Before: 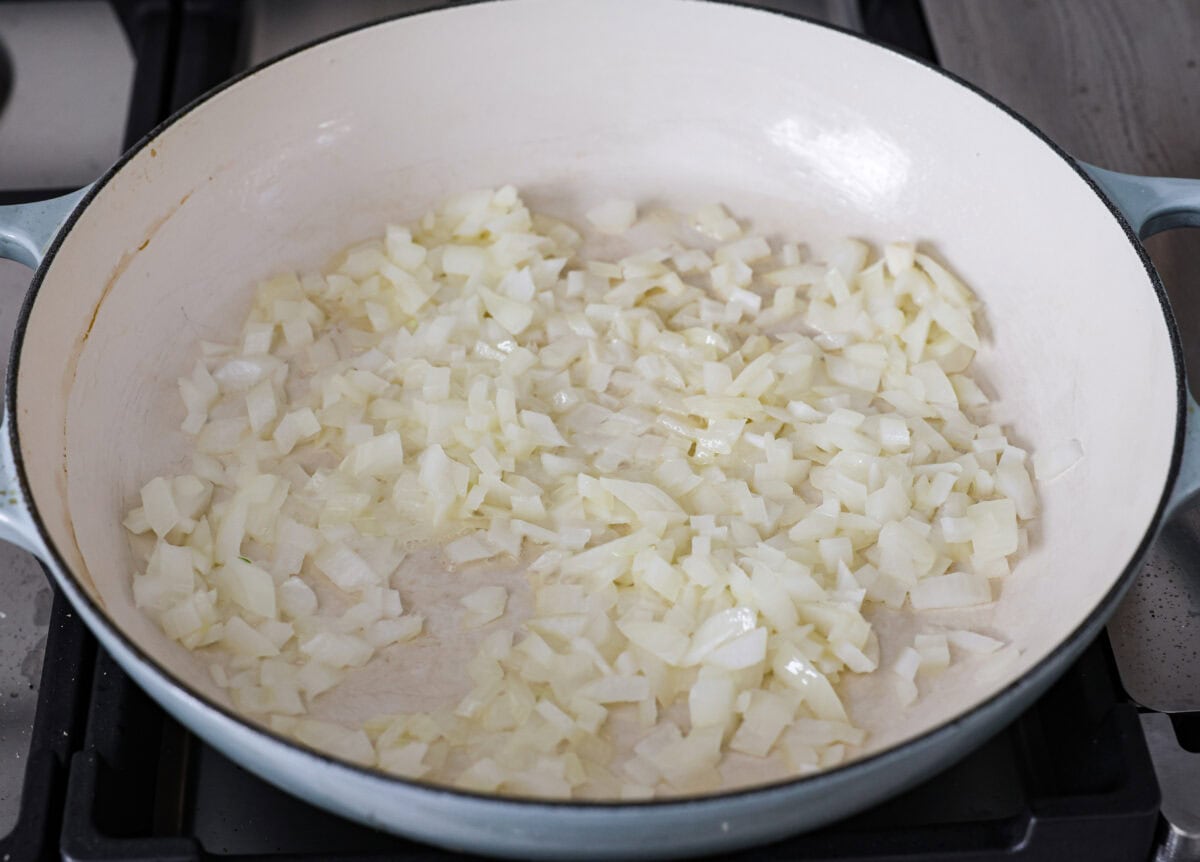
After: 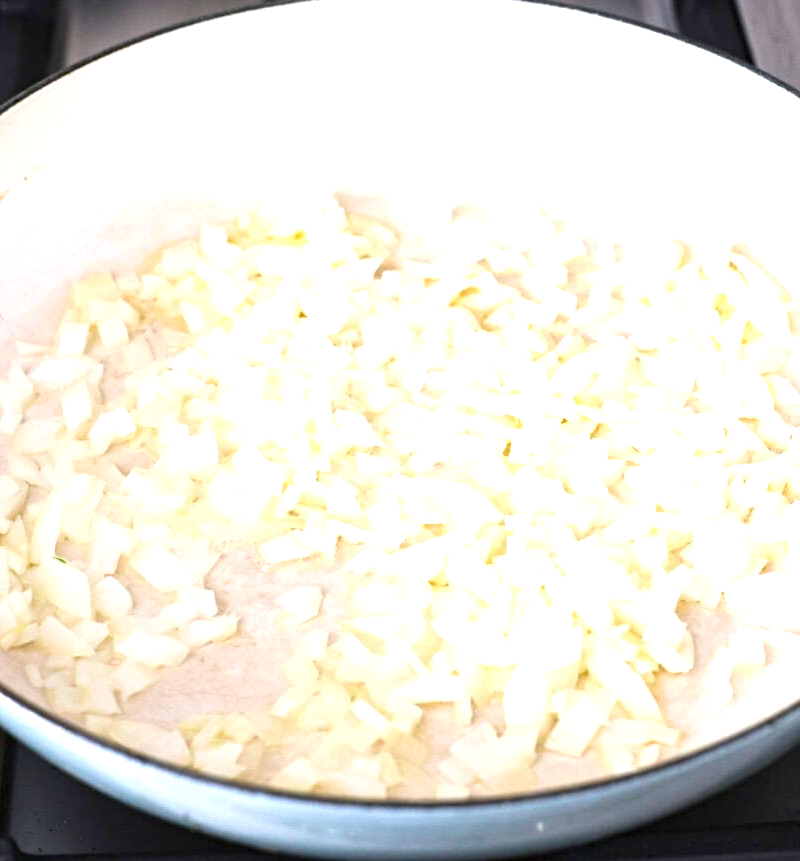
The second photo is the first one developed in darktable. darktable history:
crop and rotate: left 15.446%, right 17.836%
exposure: black level correction 0, exposure 1.45 EV, compensate exposure bias true, compensate highlight preservation false
